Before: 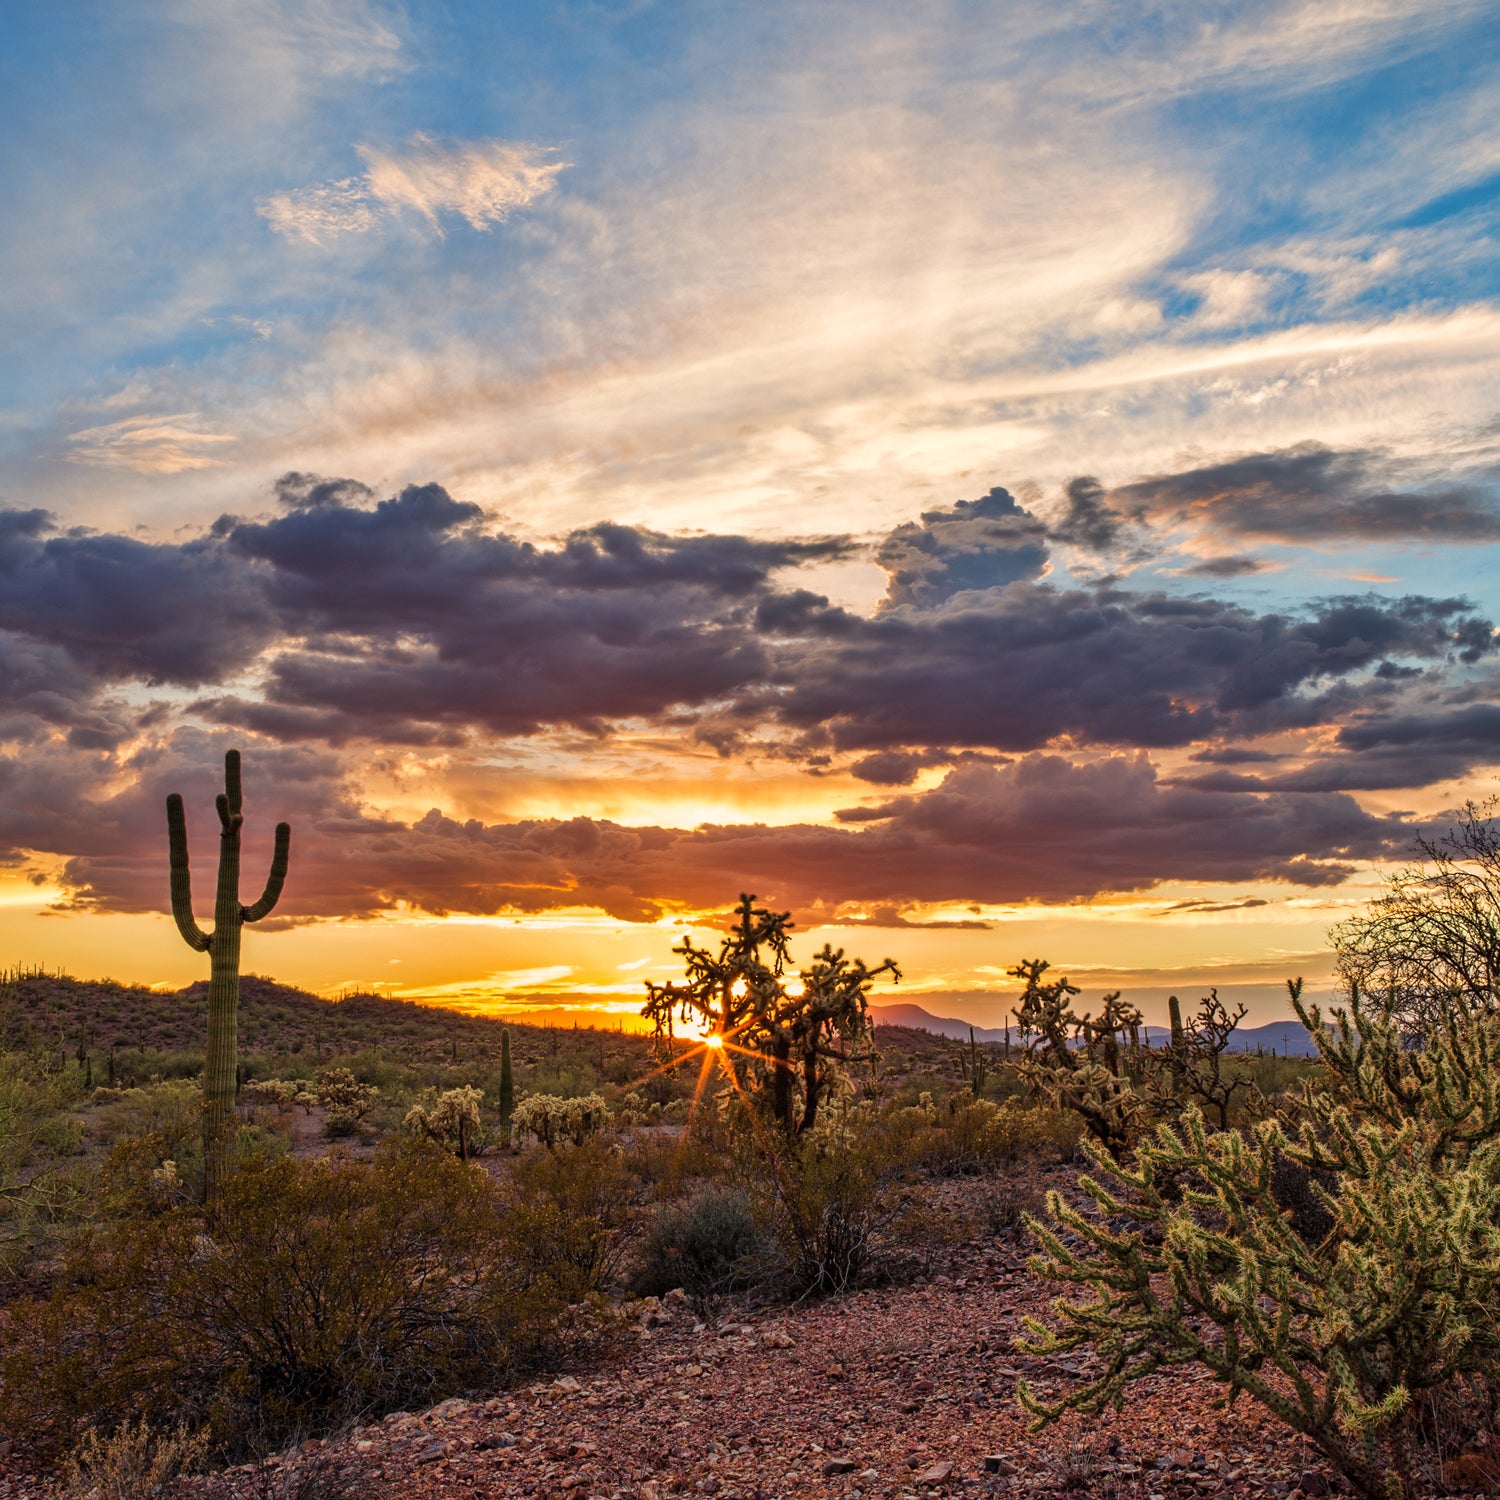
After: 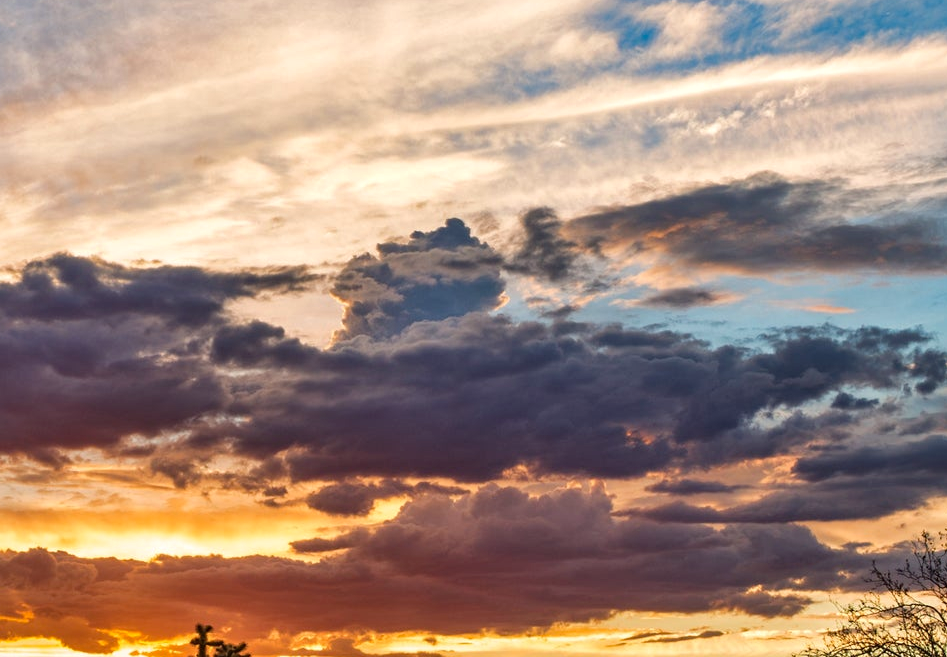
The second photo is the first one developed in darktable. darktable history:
local contrast: mode bilateral grid, contrast 19, coarseness 49, detail 119%, midtone range 0.2
crop: left 36.286%, top 17.968%, right 0.526%, bottom 38.173%
haze removal: compatibility mode true, adaptive false
